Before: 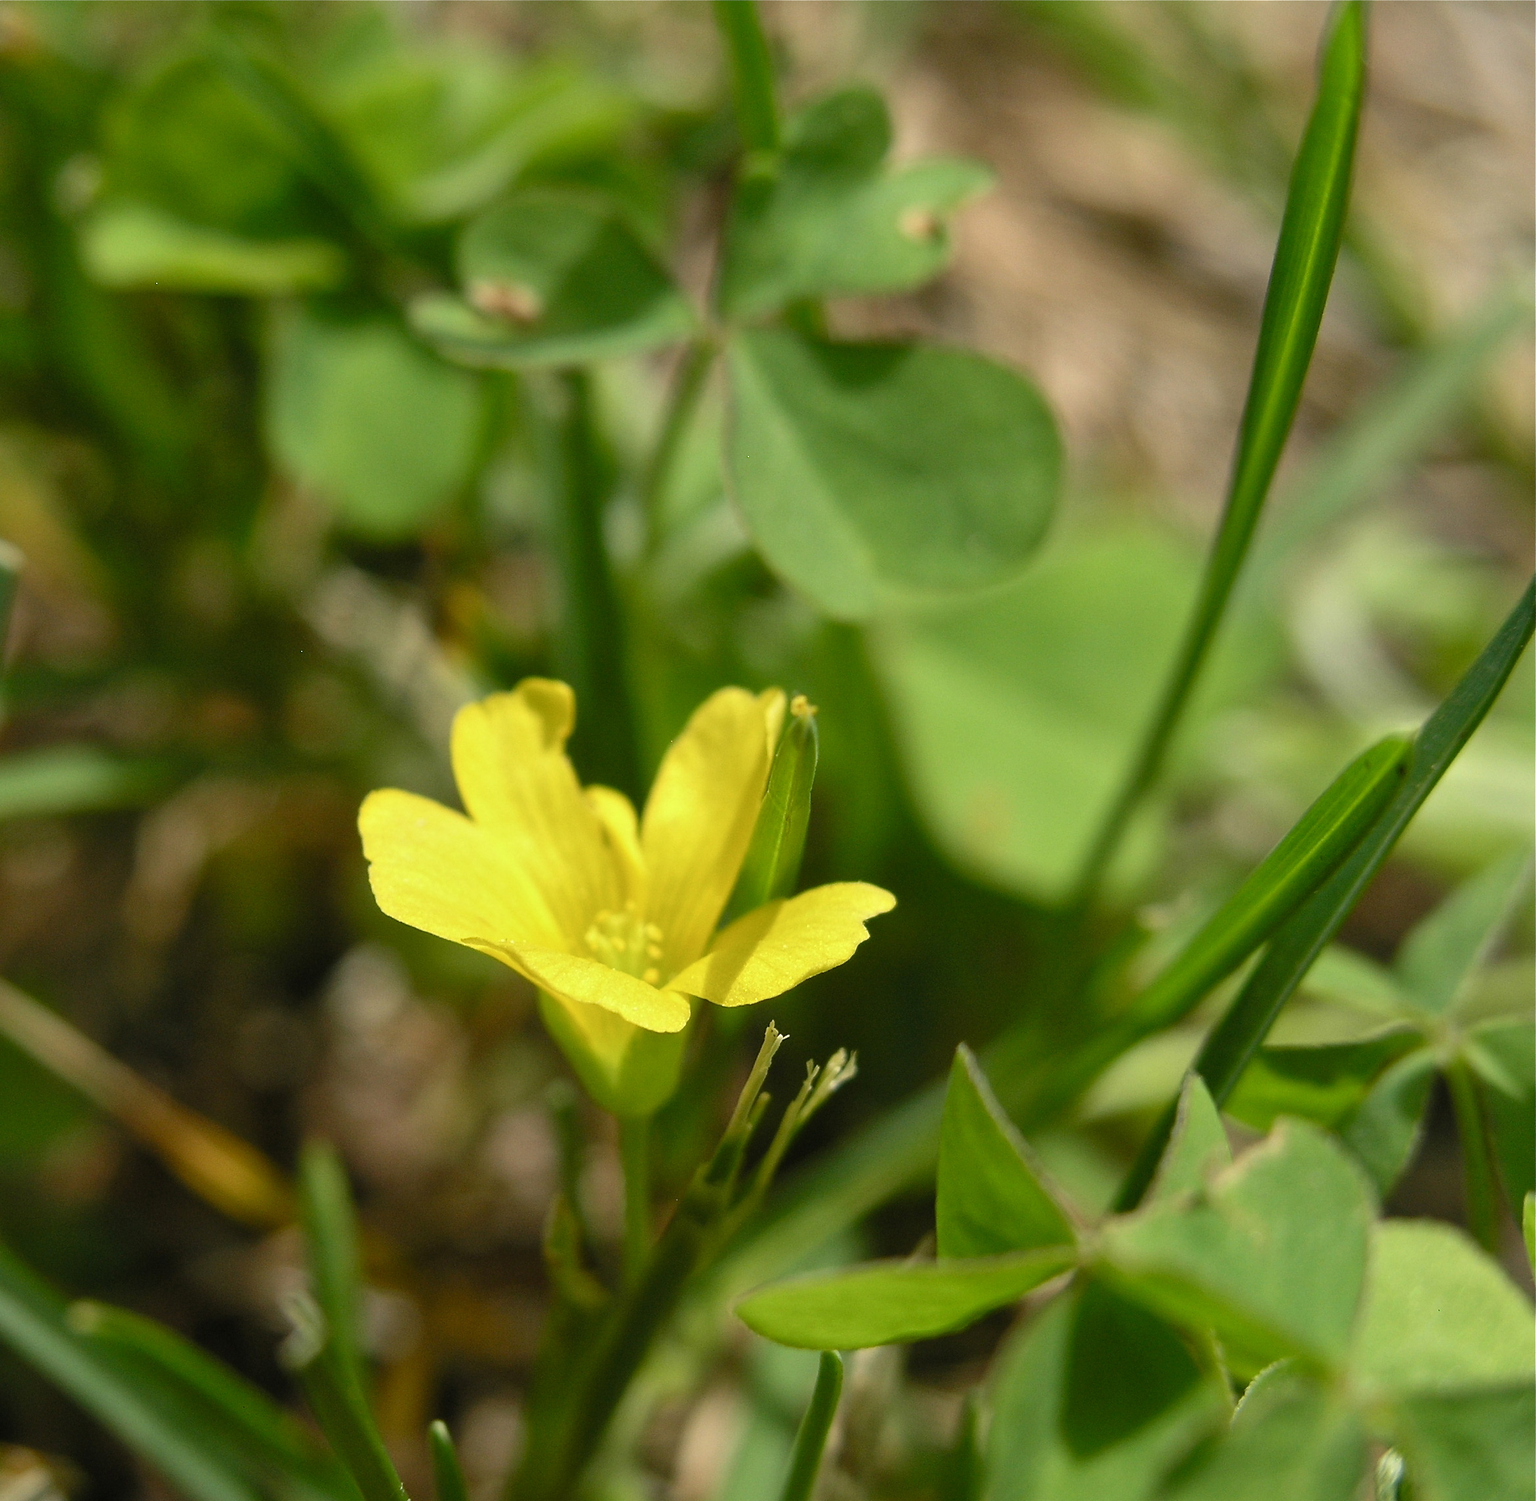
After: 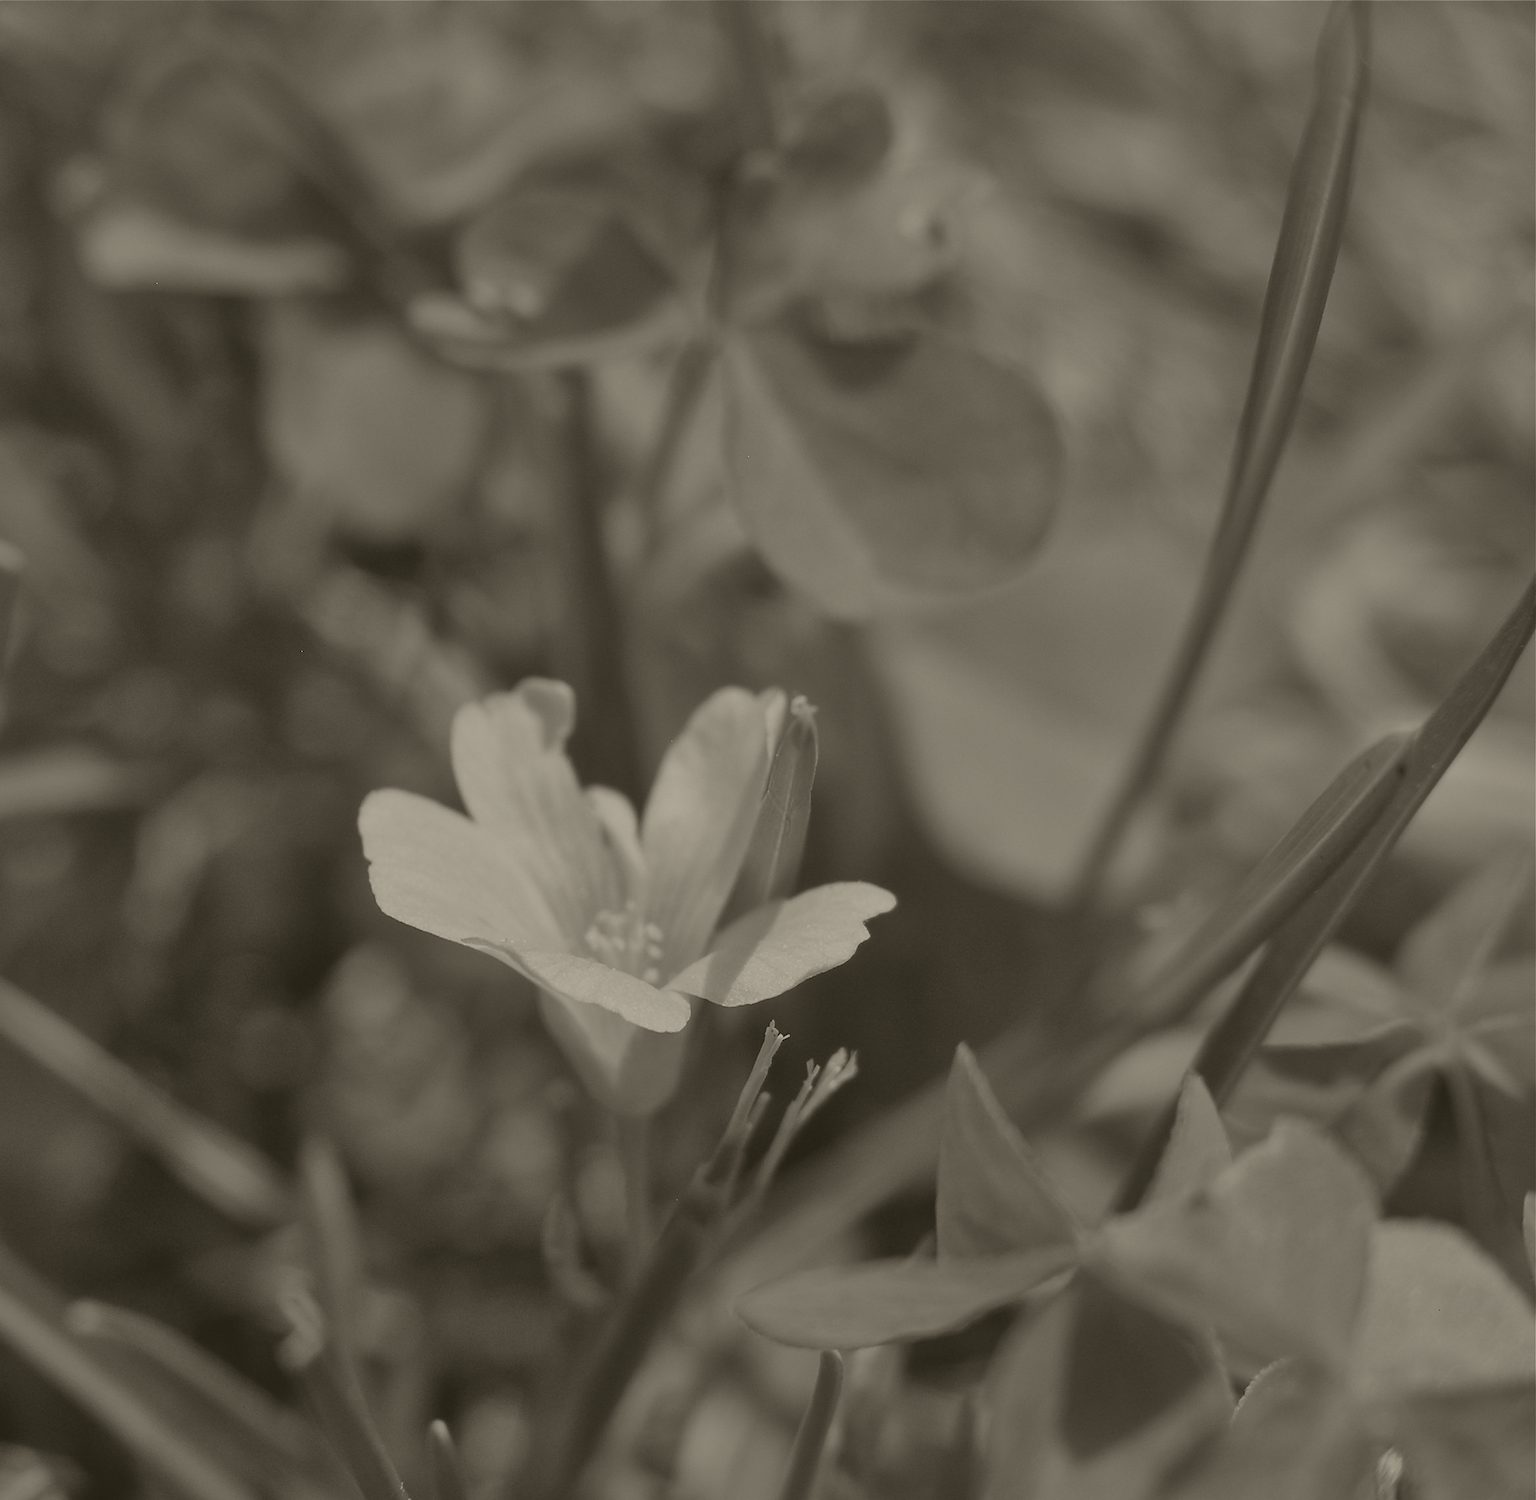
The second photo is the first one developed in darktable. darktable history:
colorize: hue 41.44°, saturation 22%, source mix 60%, lightness 10.61%
white balance: red 1.05, blue 1.072
shadows and highlights: soften with gaussian
